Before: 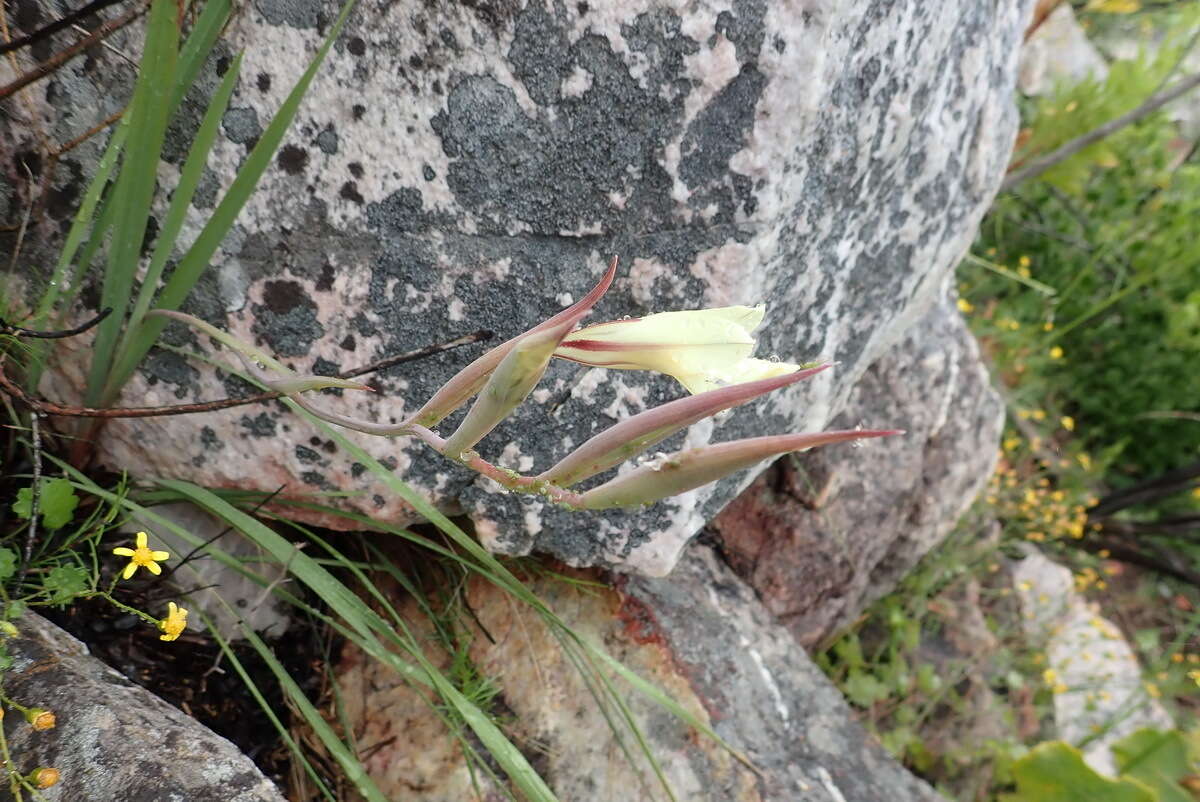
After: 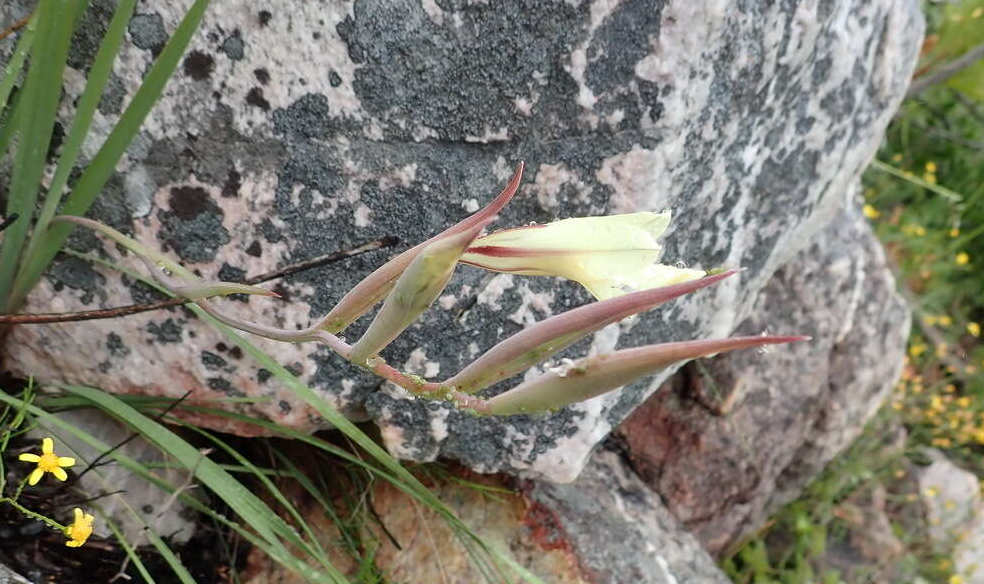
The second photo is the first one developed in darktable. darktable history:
crop: left 7.891%, top 11.742%, right 10.062%, bottom 15.433%
shadows and highlights: low approximation 0.01, soften with gaussian
contrast brightness saturation: contrast 0.051
